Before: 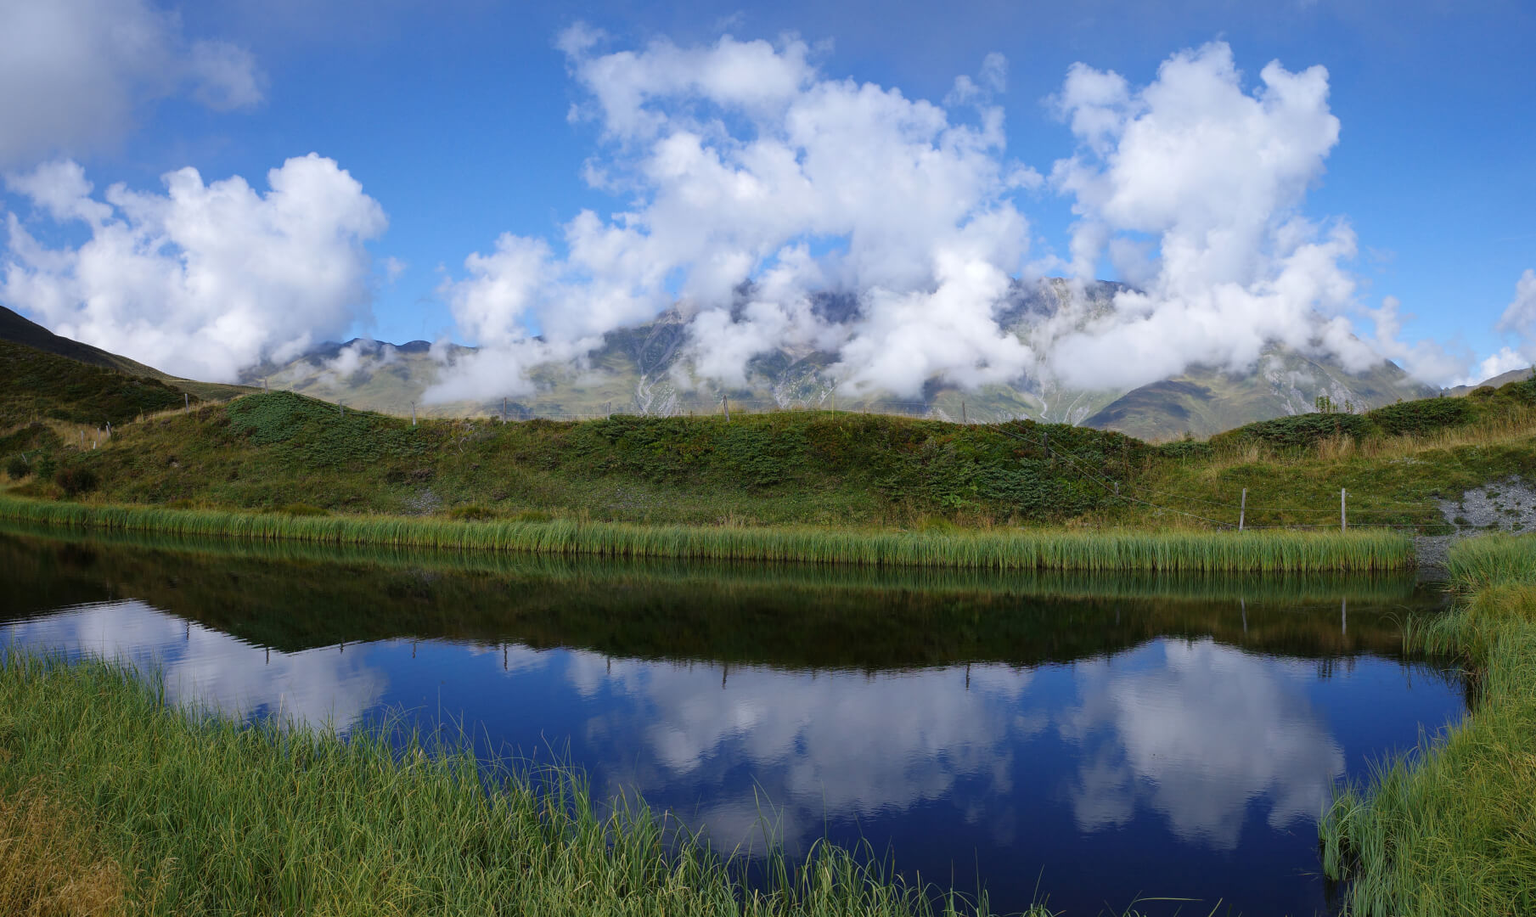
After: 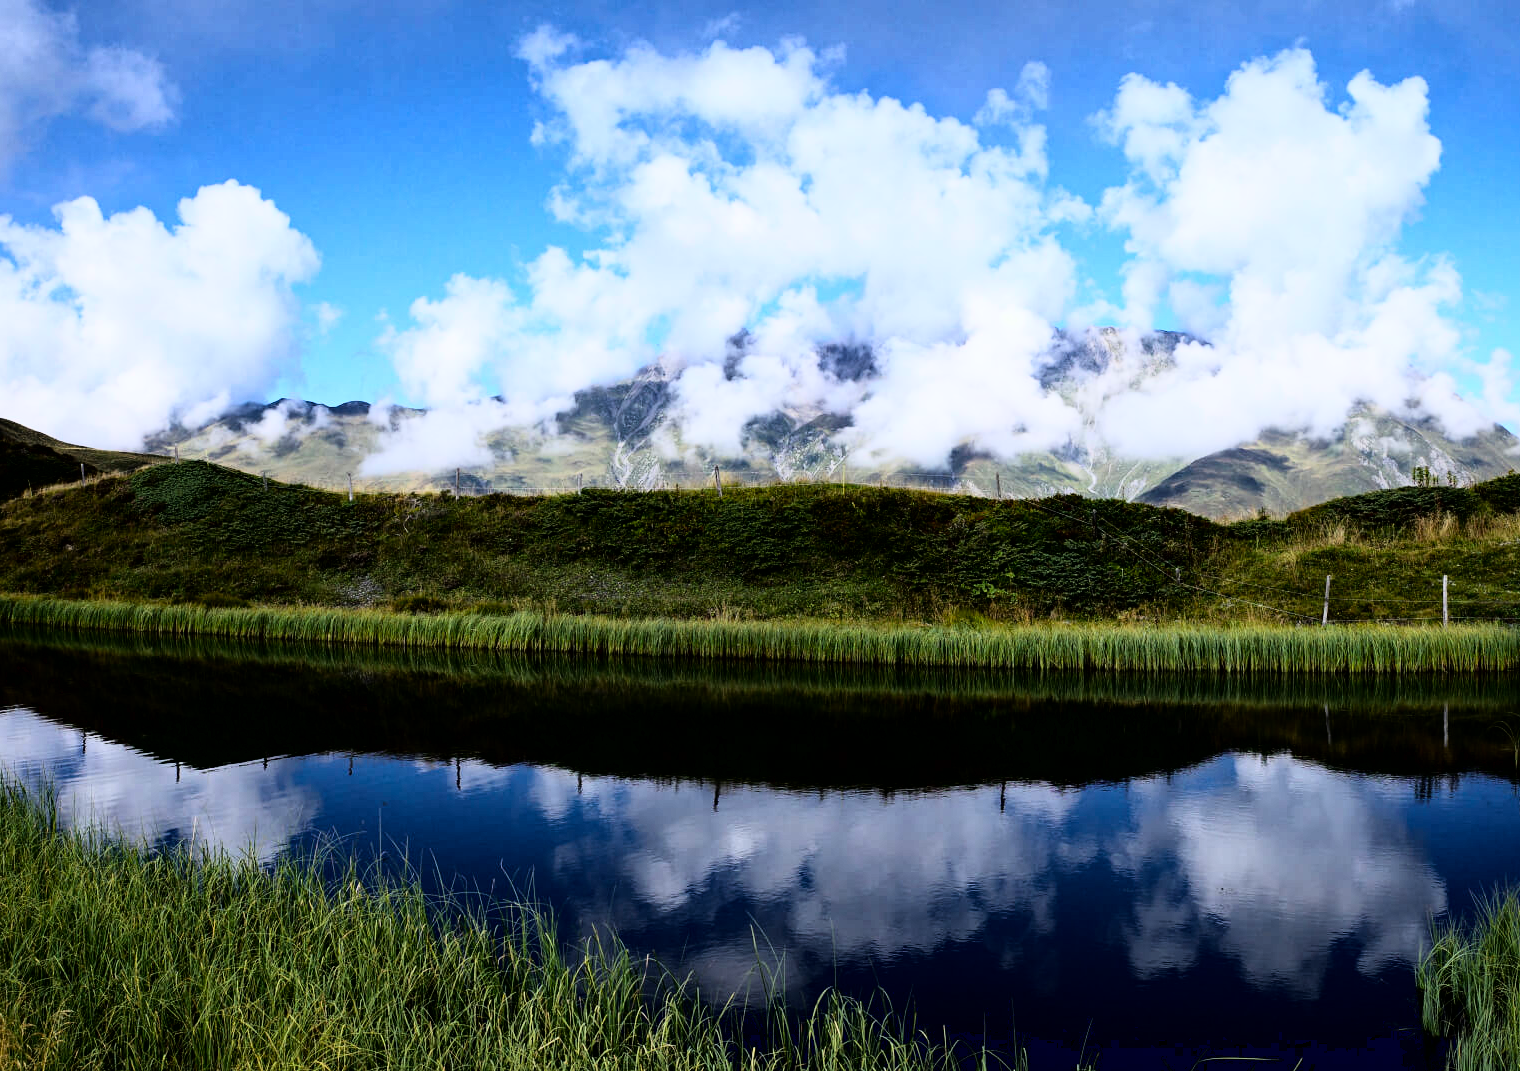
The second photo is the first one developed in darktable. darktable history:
crop: left 7.598%, right 7.873%
local contrast: mode bilateral grid, contrast 15, coarseness 36, detail 105%, midtone range 0.2
rgb curve: curves: ch0 [(0, 0) (0.21, 0.15) (0.24, 0.21) (0.5, 0.75) (0.75, 0.96) (0.89, 0.99) (1, 1)]; ch1 [(0, 0.02) (0.21, 0.13) (0.25, 0.2) (0.5, 0.67) (0.75, 0.9) (0.89, 0.97) (1, 1)]; ch2 [(0, 0.02) (0.21, 0.13) (0.25, 0.2) (0.5, 0.67) (0.75, 0.9) (0.89, 0.97) (1, 1)], compensate middle gray true
exposure: black level correction 0.011, exposure -0.478 EV, compensate highlight preservation false
haze removal: compatibility mode true, adaptive false
